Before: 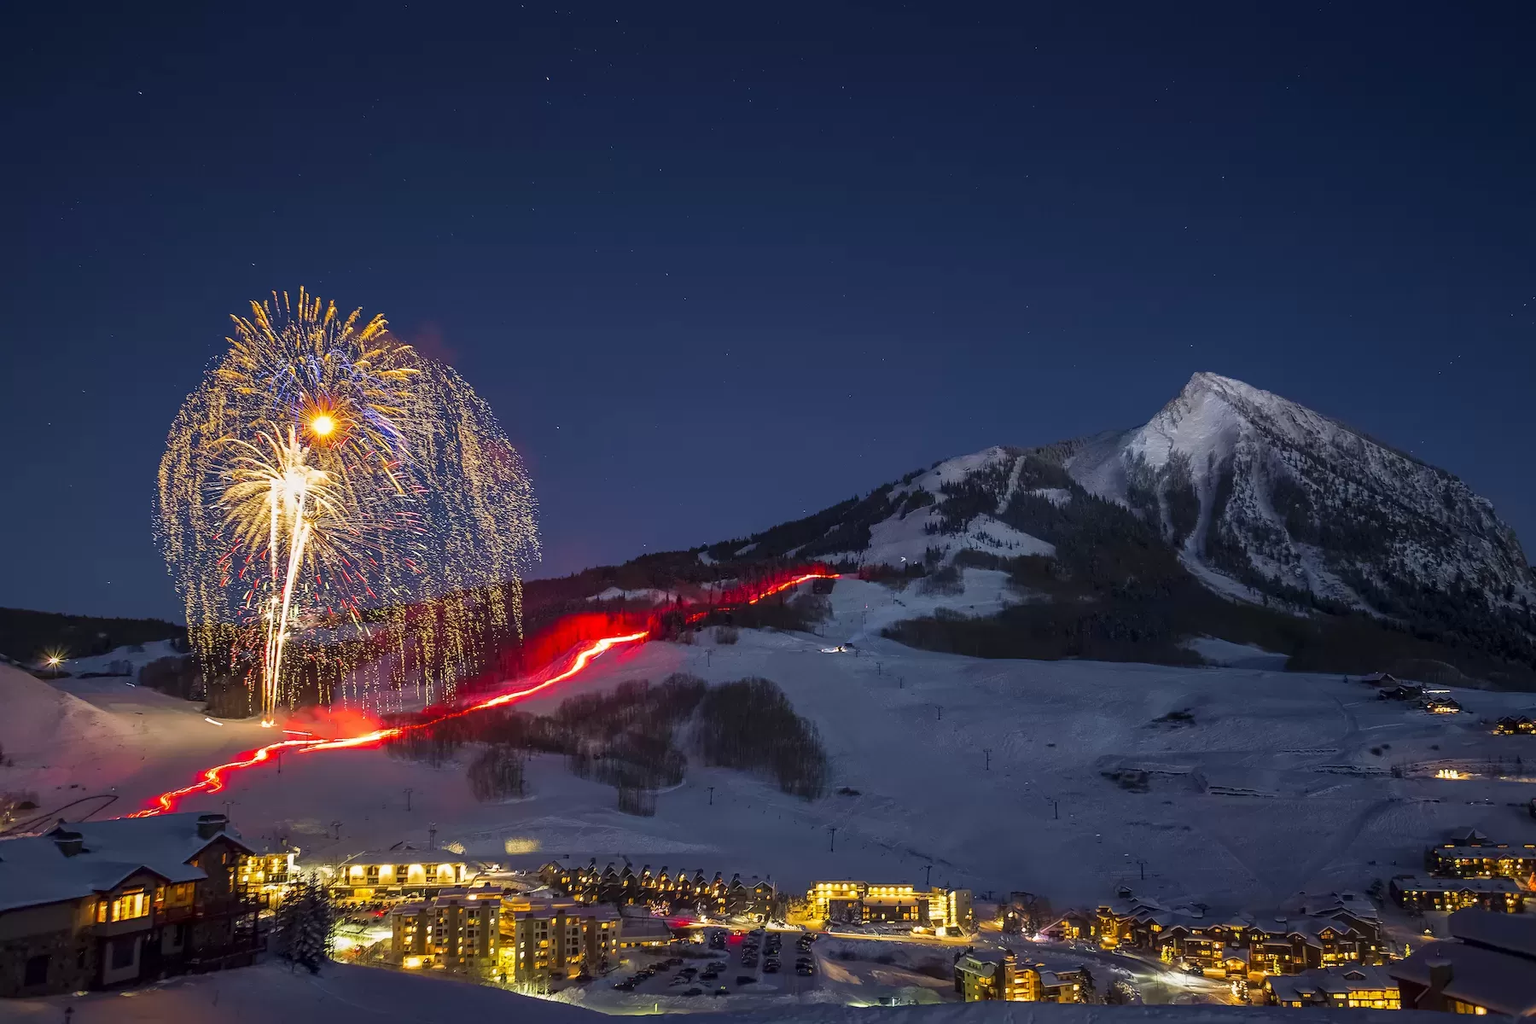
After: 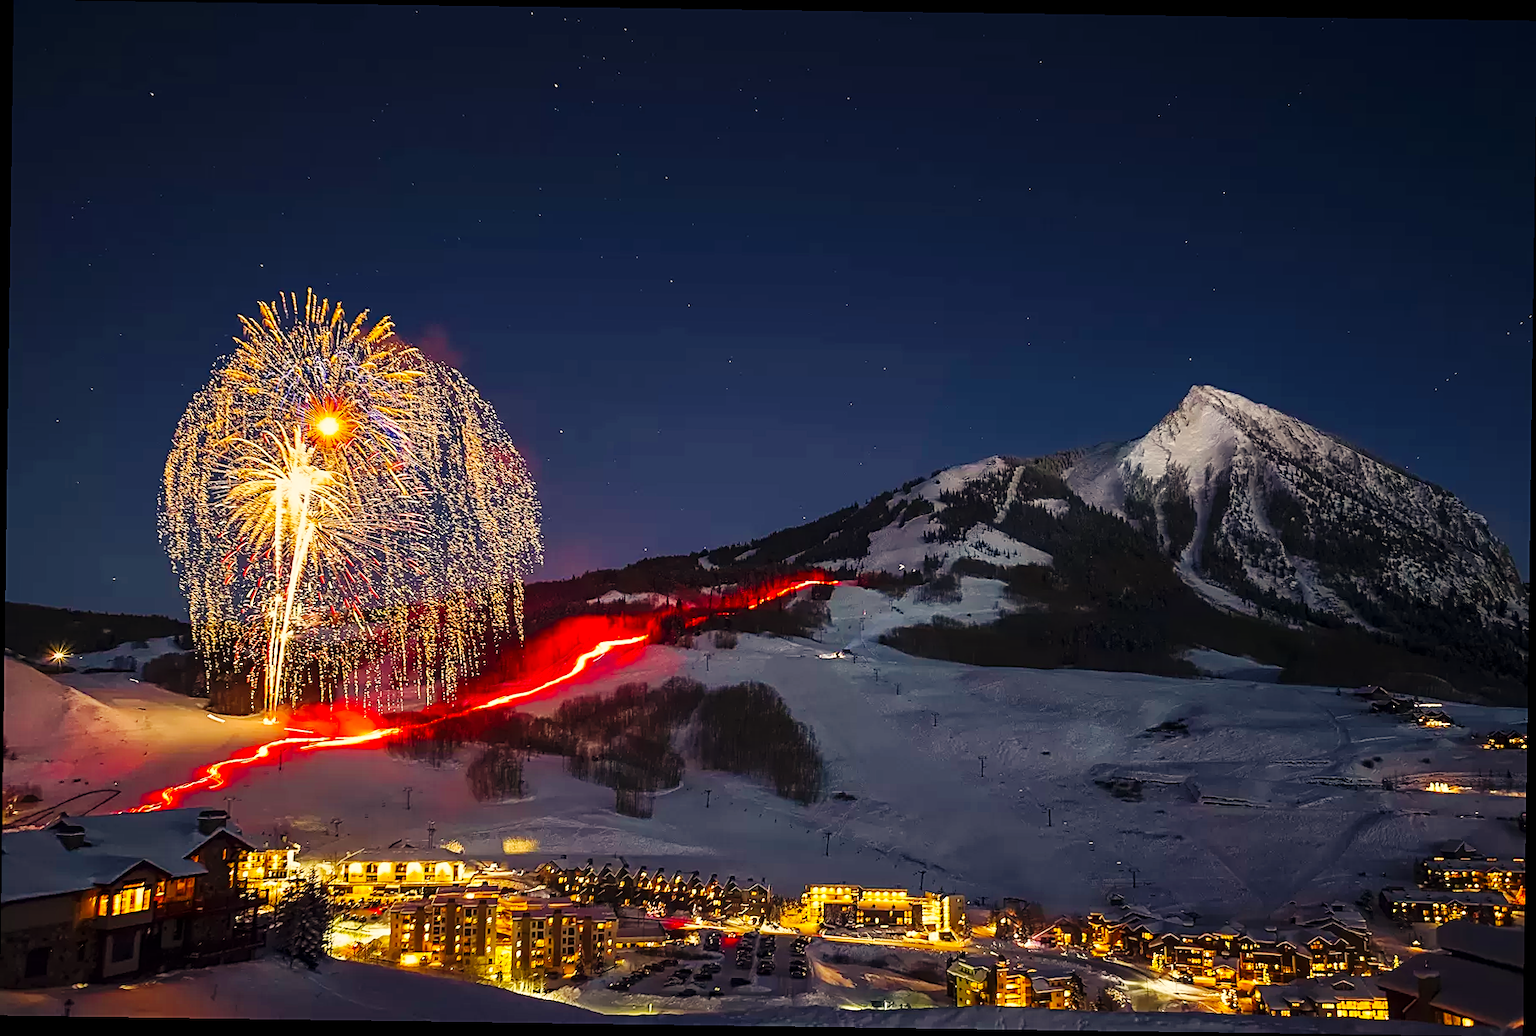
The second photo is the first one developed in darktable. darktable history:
sharpen: on, module defaults
color balance rgb: perceptual saturation grading › global saturation 8.89%, saturation formula JzAzBz (2021)
rotate and perspective: rotation 0.8°, automatic cropping off
base curve: curves: ch0 [(0, 0) (0.032, 0.025) (0.121, 0.166) (0.206, 0.329) (0.605, 0.79) (1, 1)], preserve colors none
white balance: red 1.123, blue 0.83
